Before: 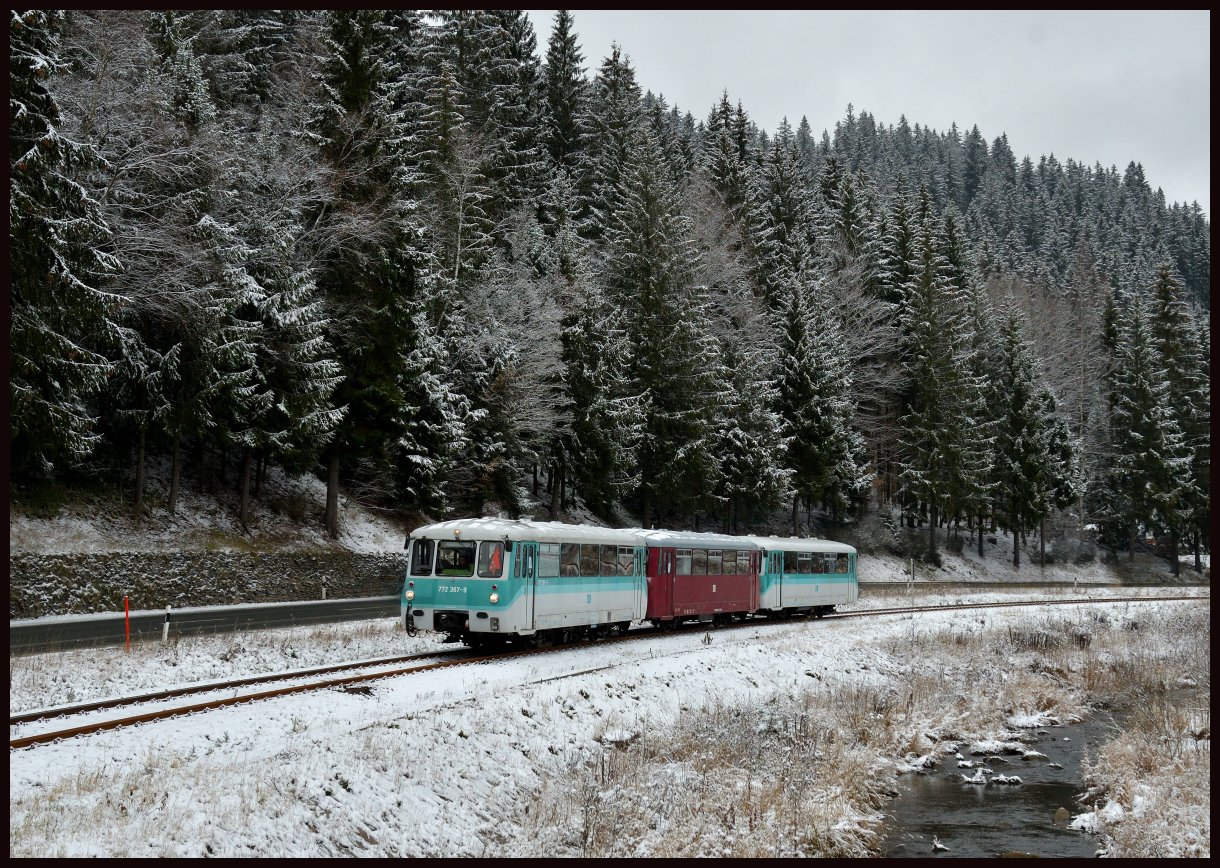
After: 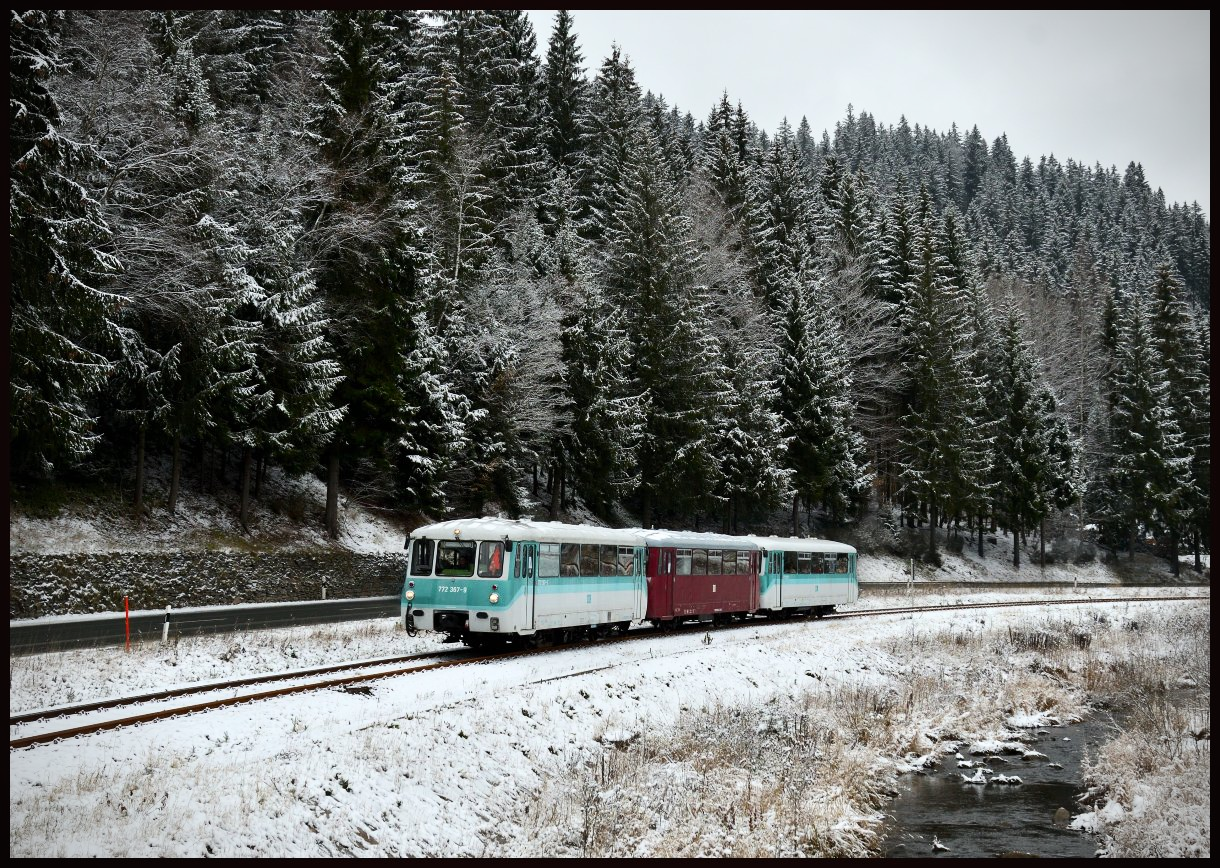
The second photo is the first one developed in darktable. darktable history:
exposure: compensate exposure bias true, compensate highlight preservation false
vignetting: fall-off start 88.42%, fall-off radius 44.5%, width/height ratio 1.161
contrast brightness saturation: contrast 0.242, brightness 0.095
